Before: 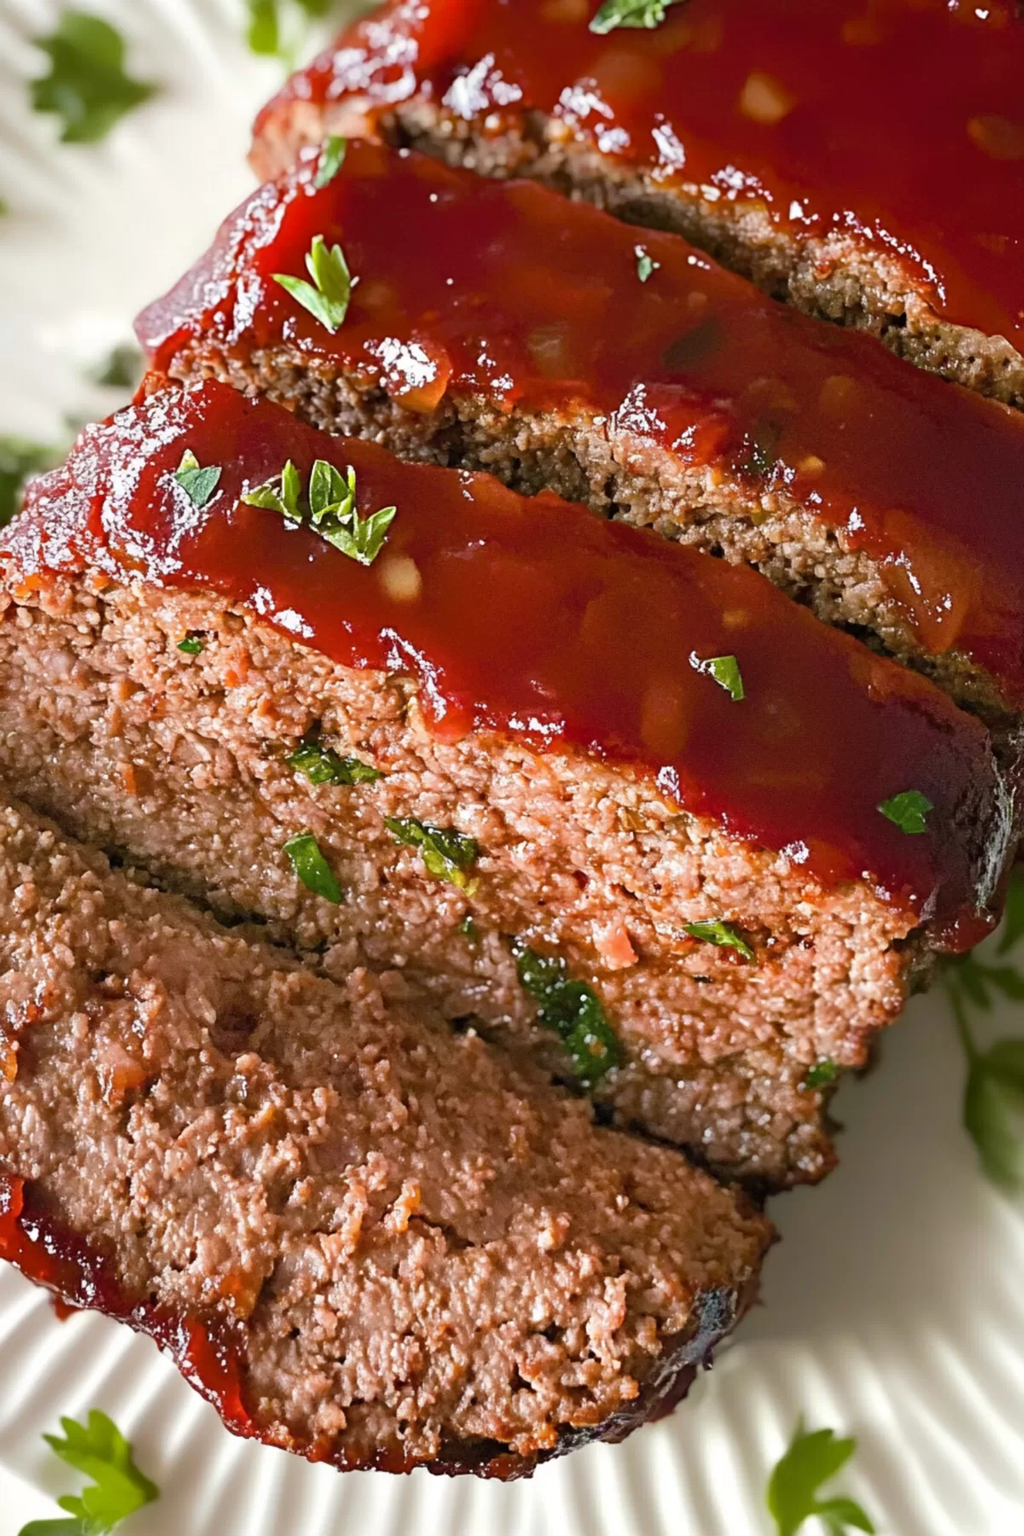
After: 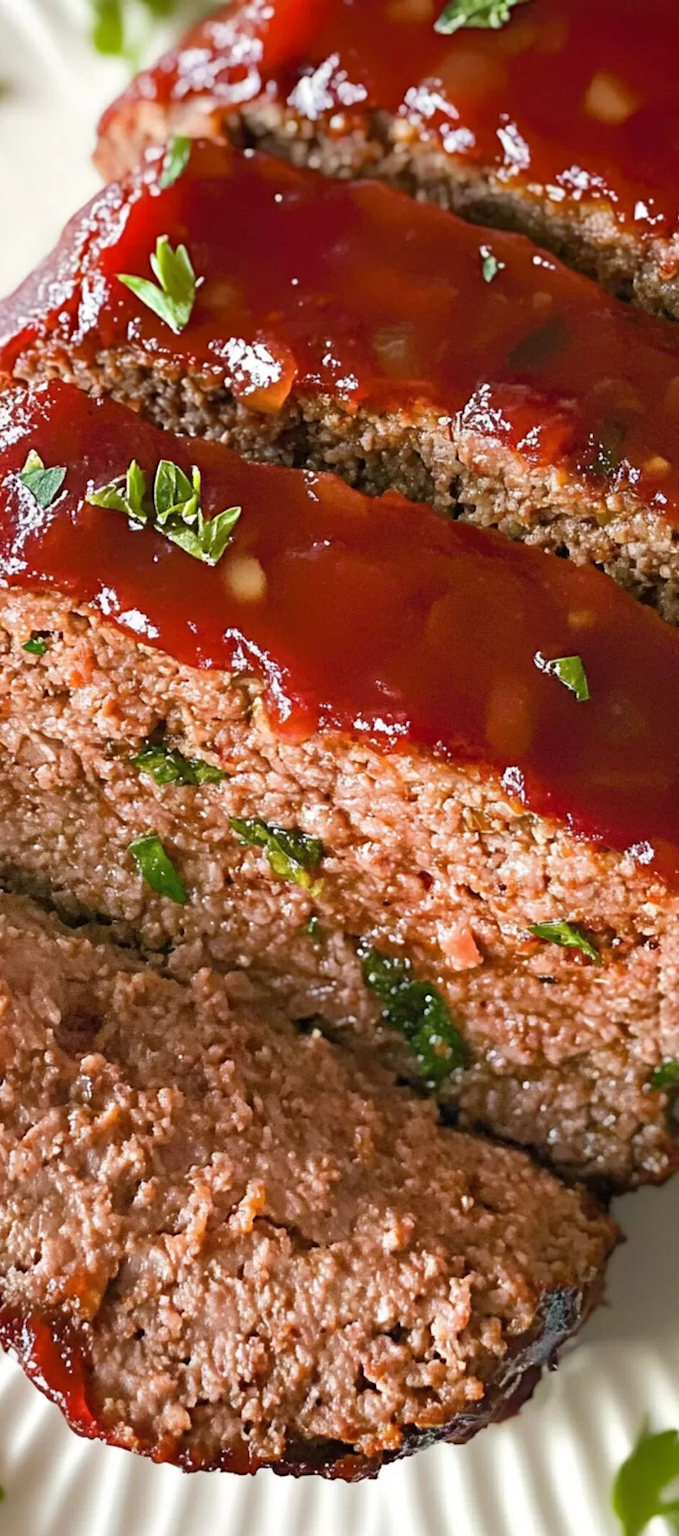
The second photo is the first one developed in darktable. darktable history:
crop and rotate: left 15.203%, right 18.444%
